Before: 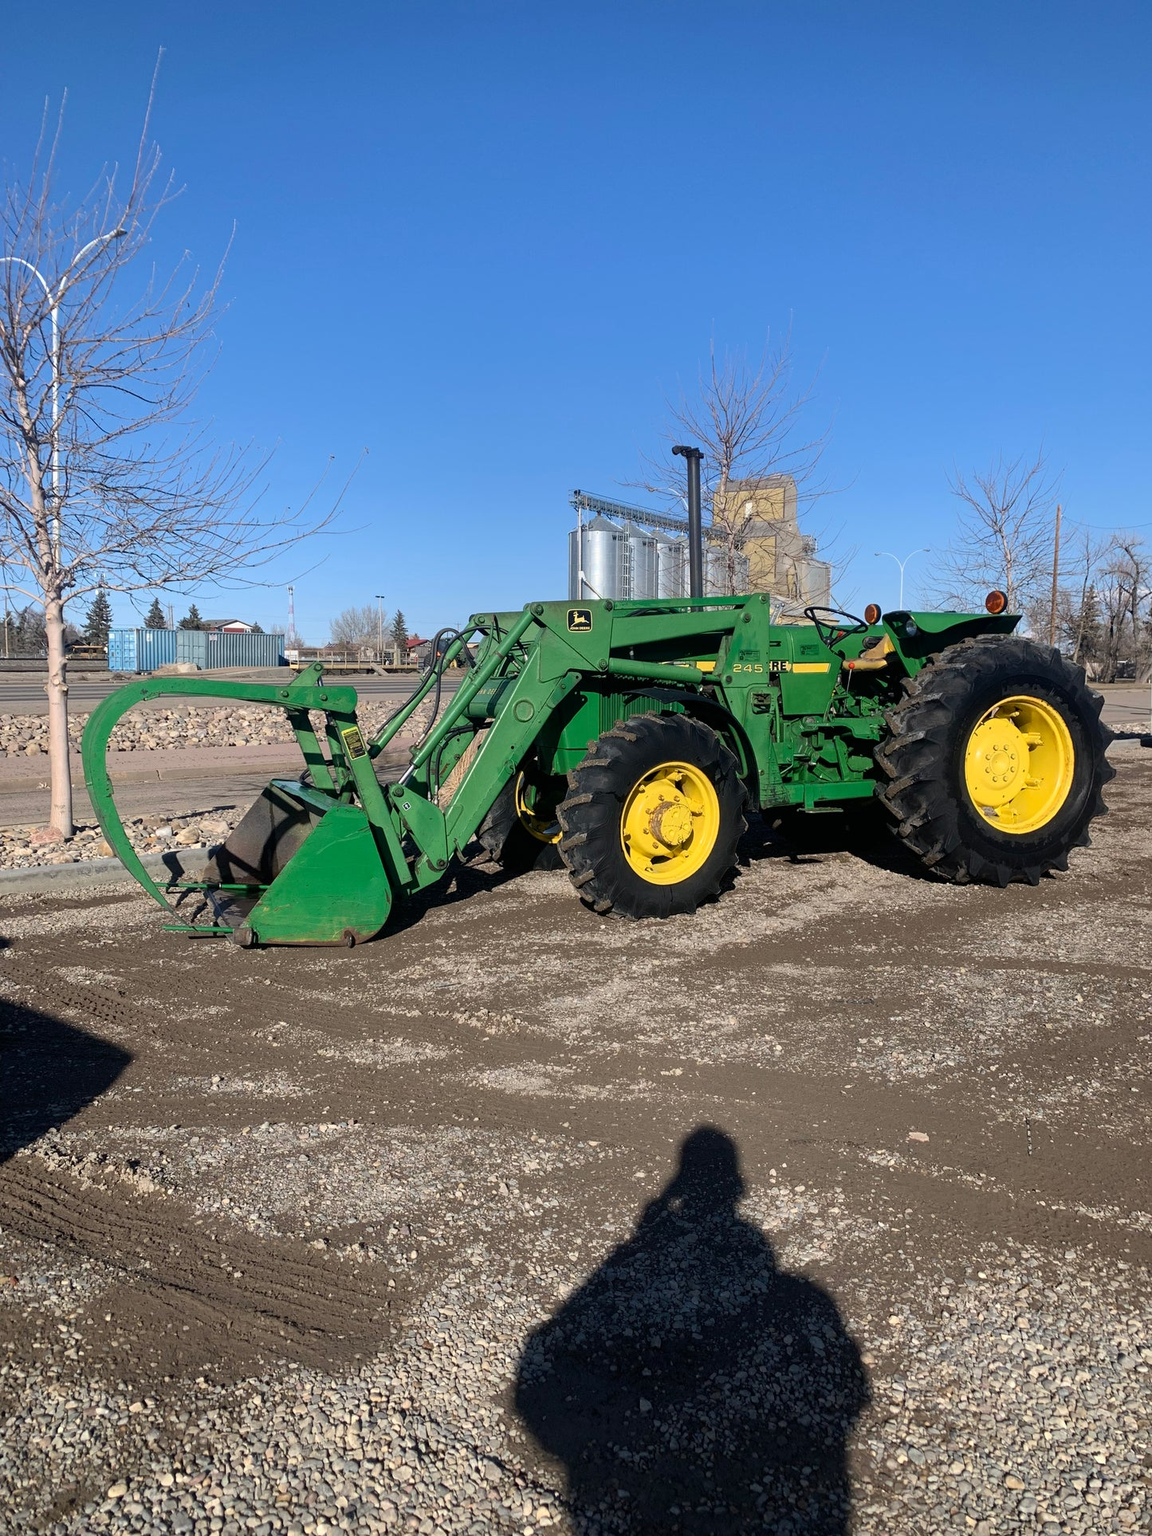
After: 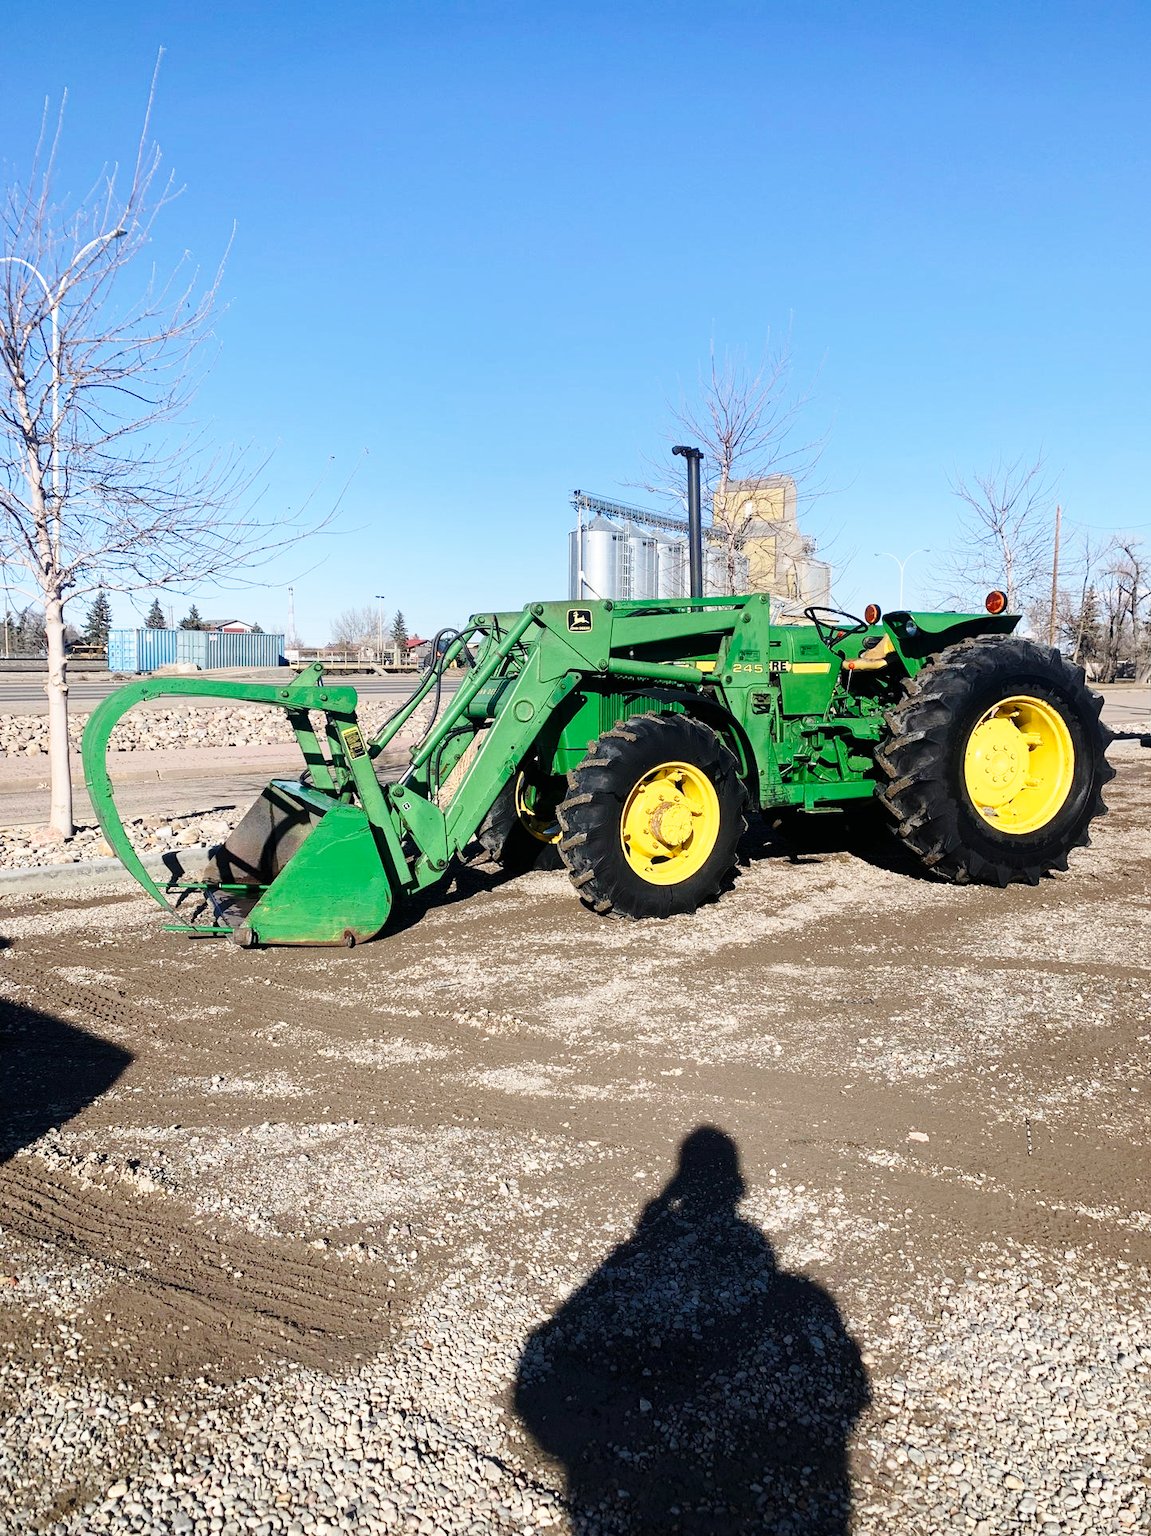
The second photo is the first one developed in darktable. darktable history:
white balance: emerald 1
tone curve: curves: ch0 [(0, 0) (0.003, 0.003) (0.011, 0.011) (0.025, 0.026) (0.044, 0.046) (0.069, 0.071) (0.1, 0.103) (0.136, 0.14) (0.177, 0.183) (0.224, 0.231) (0.277, 0.286) (0.335, 0.346) (0.399, 0.412) (0.468, 0.483) (0.543, 0.56) (0.623, 0.643) (0.709, 0.732) (0.801, 0.826) (0.898, 0.917) (1, 1)], preserve colors none
base curve: curves: ch0 [(0, 0) (0.028, 0.03) (0.121, 0.232) (0.46, 0.748) (0.859, 0.968) (1, 1)], preserve colors none
